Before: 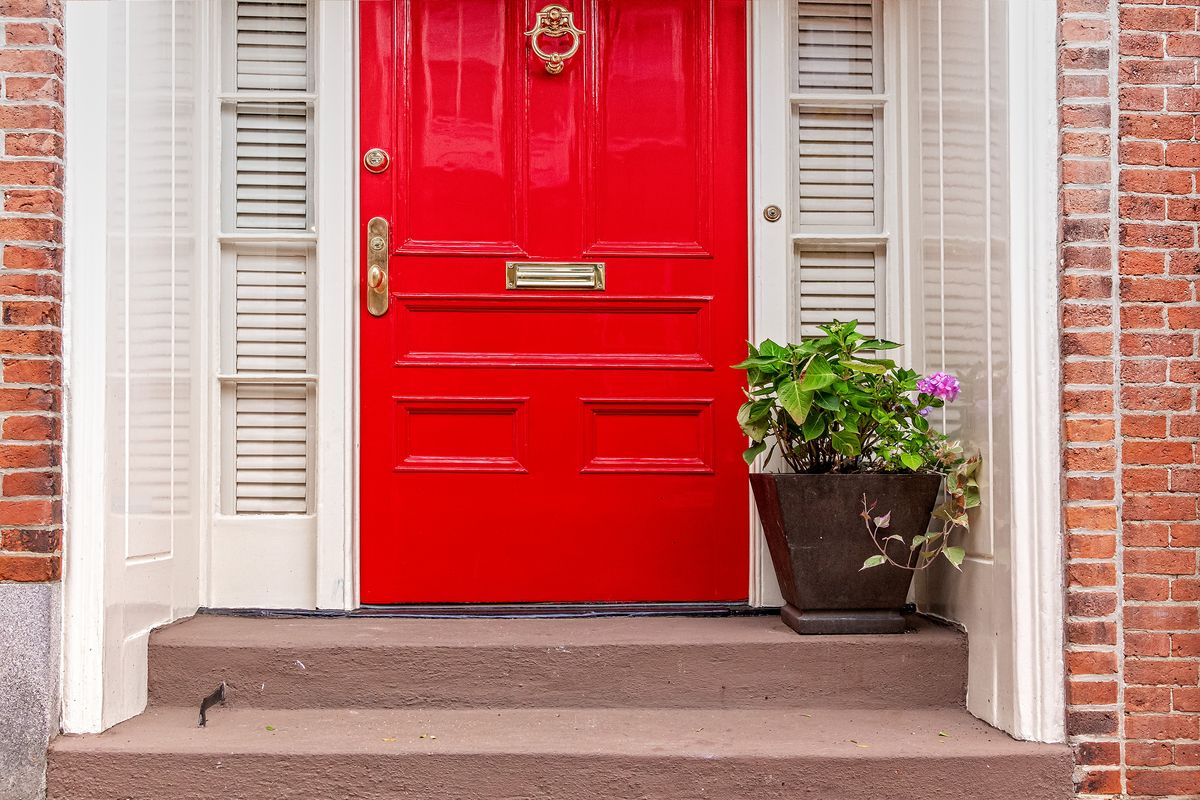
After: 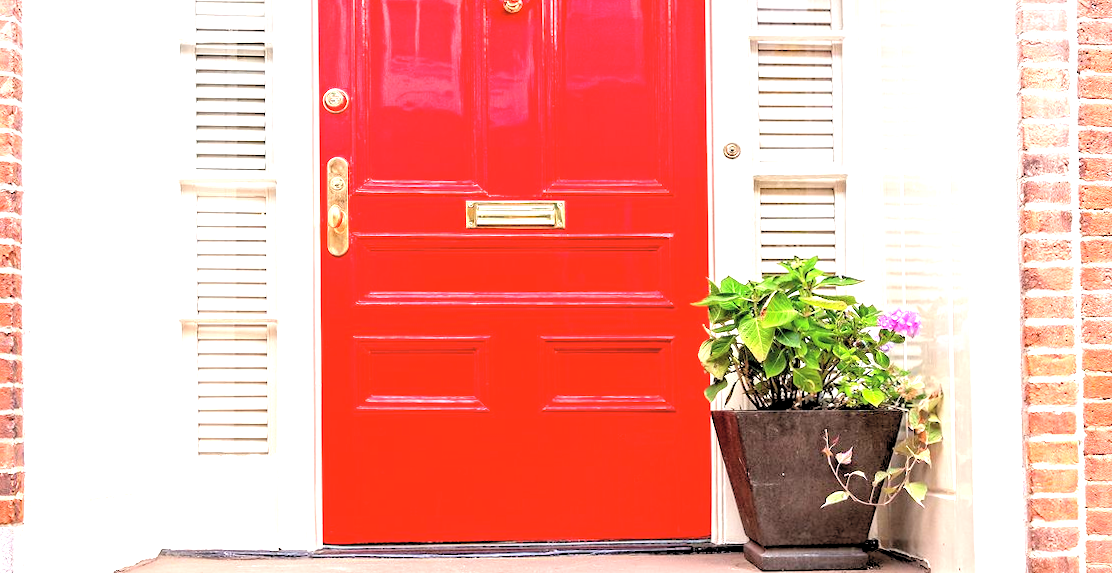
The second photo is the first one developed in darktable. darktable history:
contrast brightness saturation: brightness 0.13
exposure: exposure 1.16 EV, compensate exposure bias true, compensate highlight preservation false
rgb levels: levels [[0.01, 0.419, 0.839], [0, 0.5, 1], [0, 0.5, 1]]
rotate and perspective: rotation -0.45°, automatic cropping original format, crop left 0.008, crop right 0.992, crop top 0.012, crop bottom 0.988
crop: left 2.737%, top 7.287%, right 3.421%, bottom 20.179%
